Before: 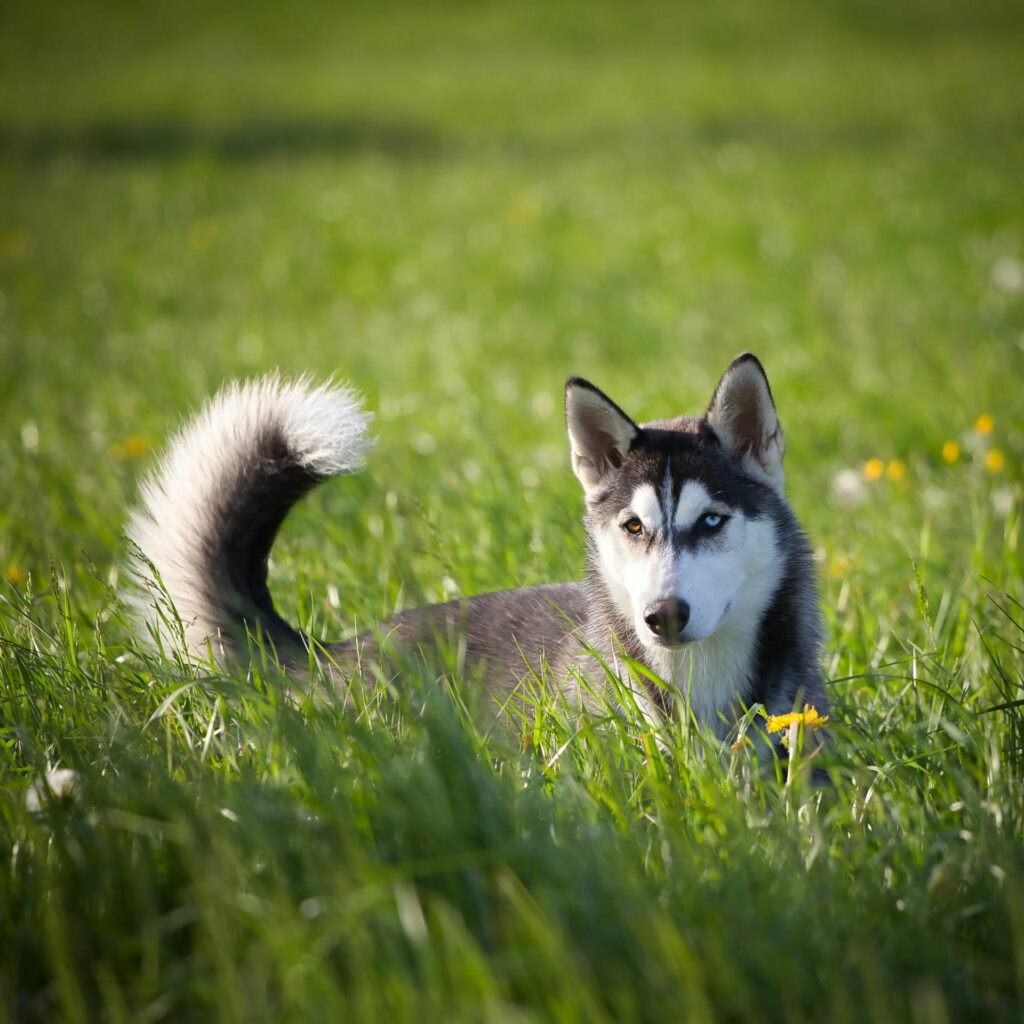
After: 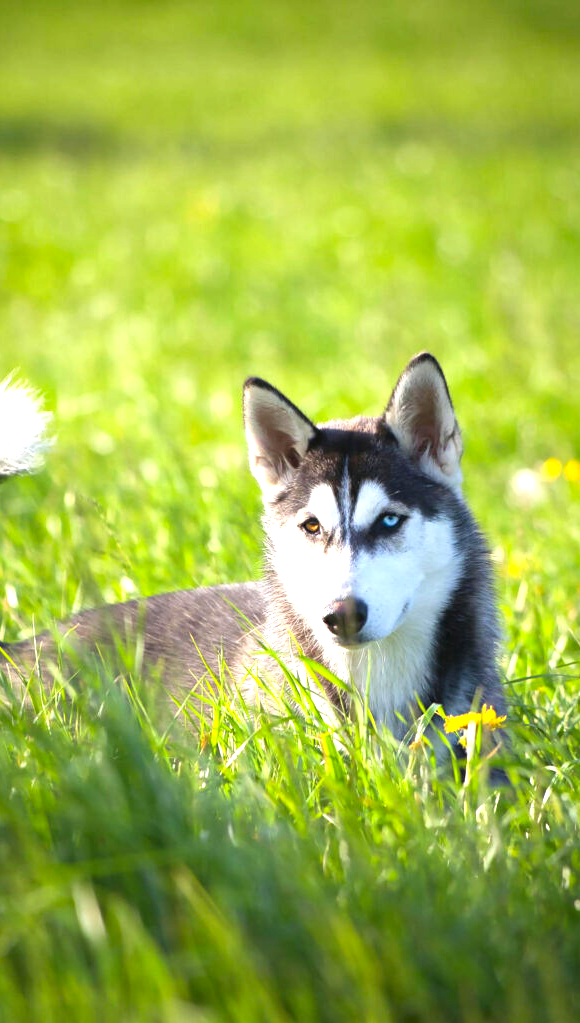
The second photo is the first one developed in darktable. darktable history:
crop: left 31.48%, top 0.017%, right 11.854%
contrast brightness saturation: contrast 0.036, saturation 0.154
exposure: black level correction 0, exposure 1.121 EV, compensate highlight preservation false
